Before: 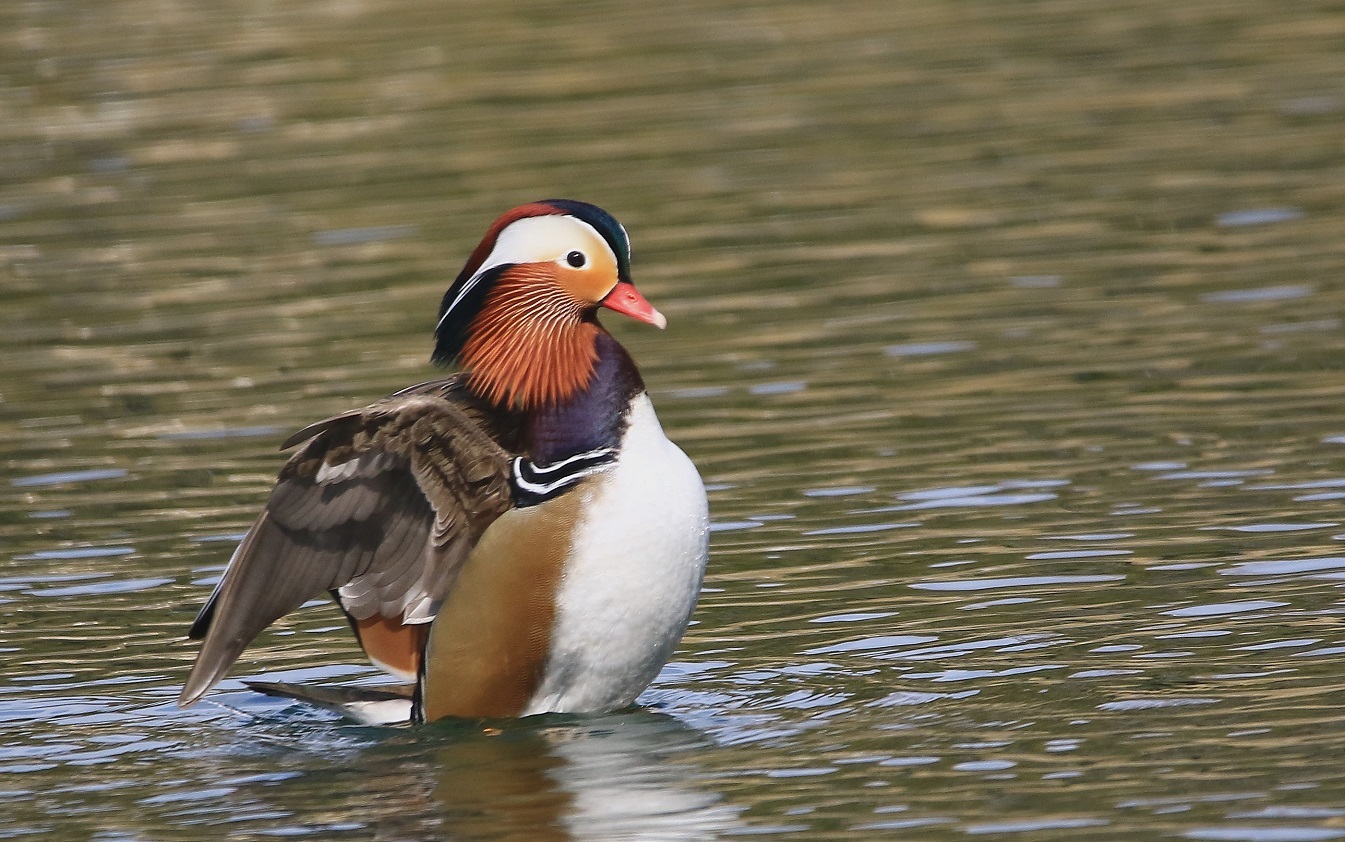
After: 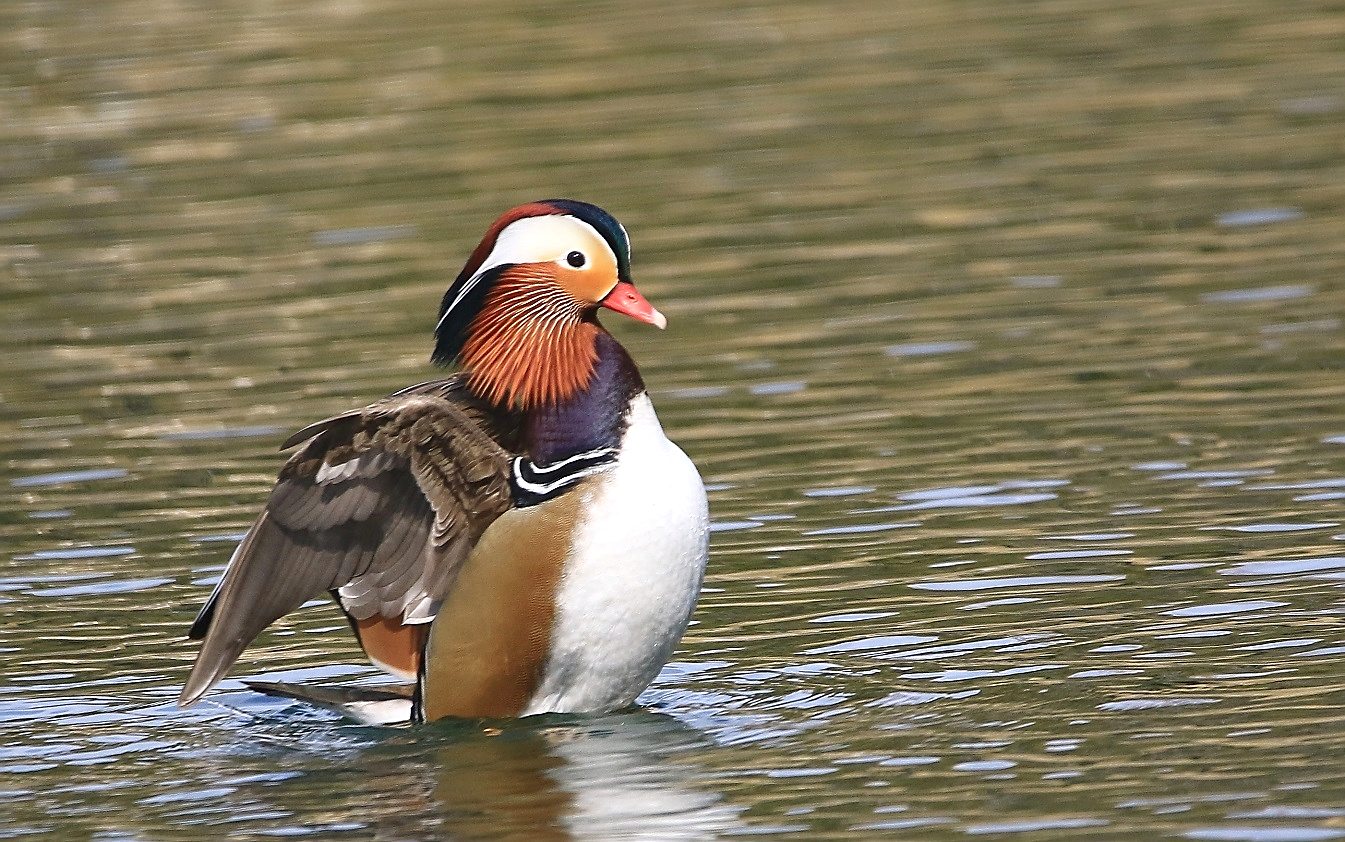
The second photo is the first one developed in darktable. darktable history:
exposure: black level correction 0.001, compensate exposure bias true, compensate highlight preservation false
sharpen: on, module defaults
